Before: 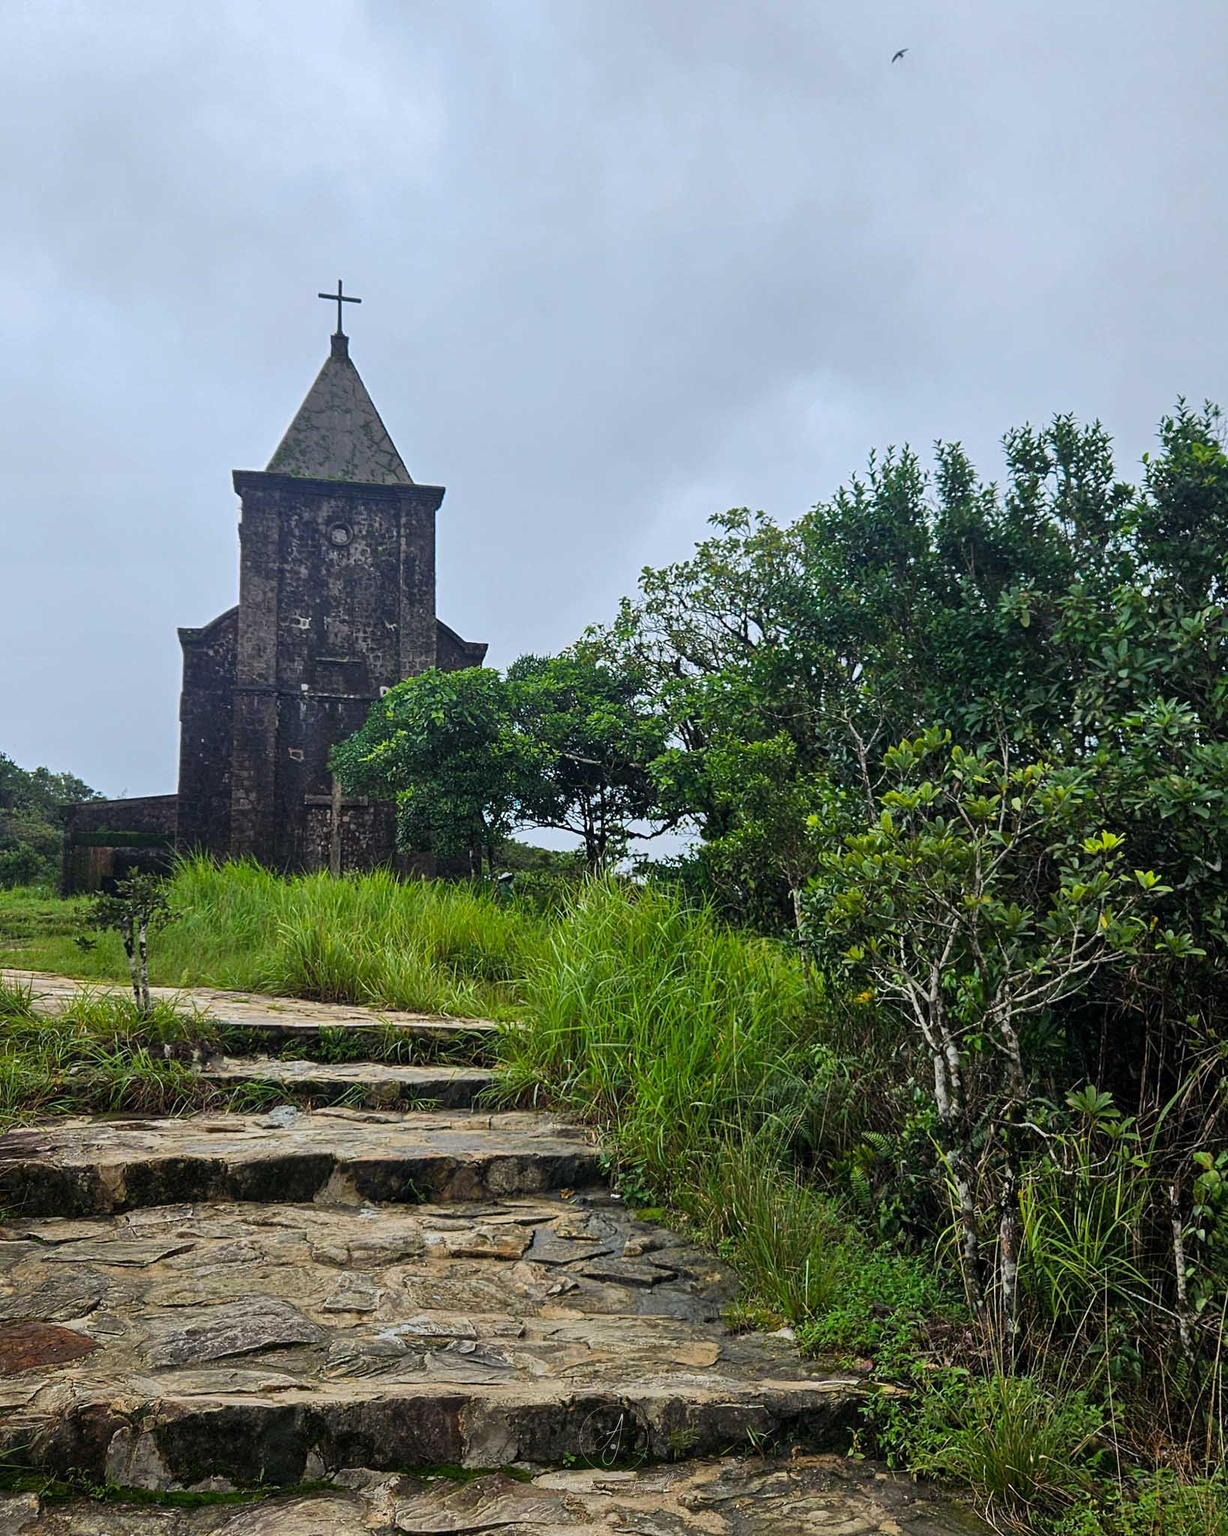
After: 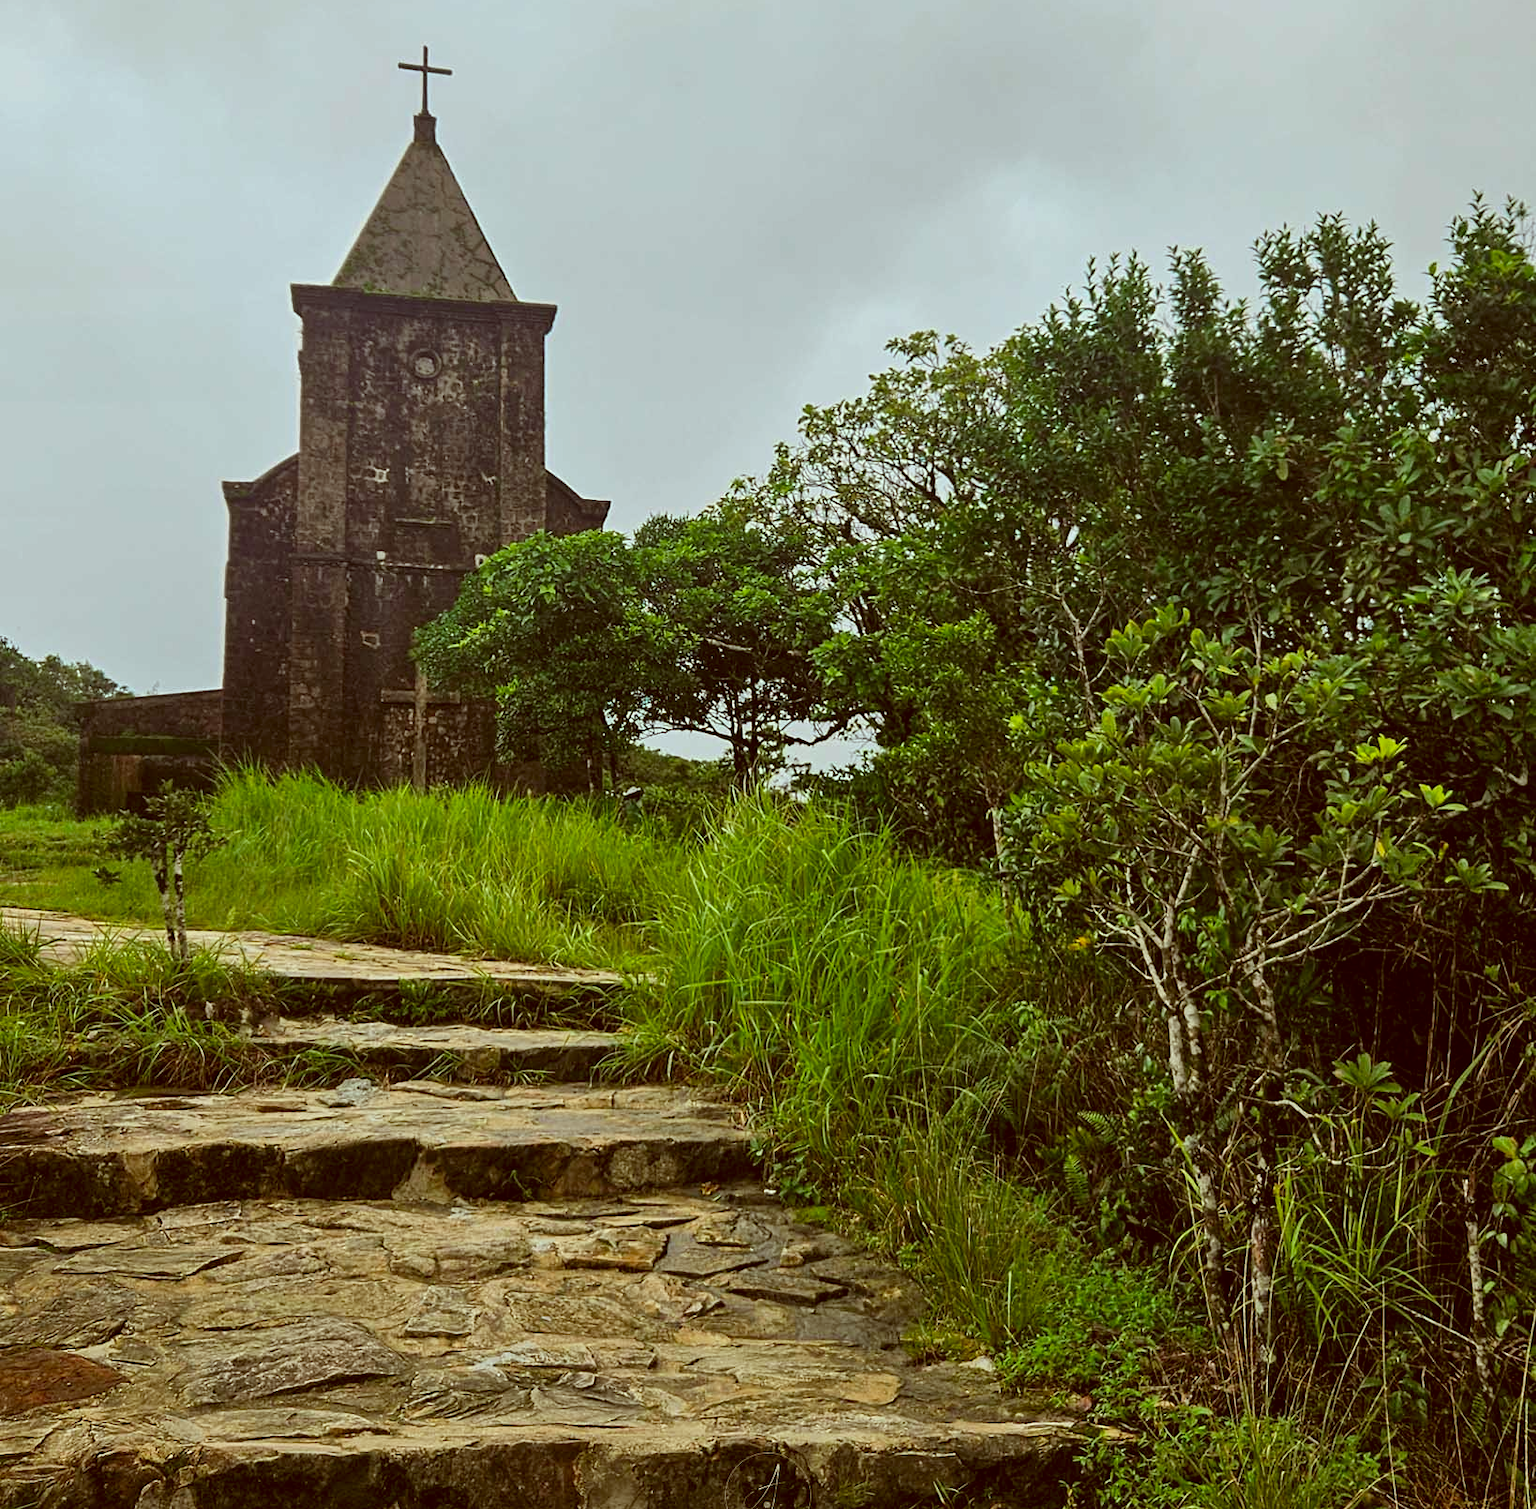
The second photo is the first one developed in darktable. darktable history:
crop and rotate: top 15.835%, bottom 5.516%
color correction: highlights a* -5.97, highlights b* 9.36, shadows a* 10.58, shadows b* 23.31
